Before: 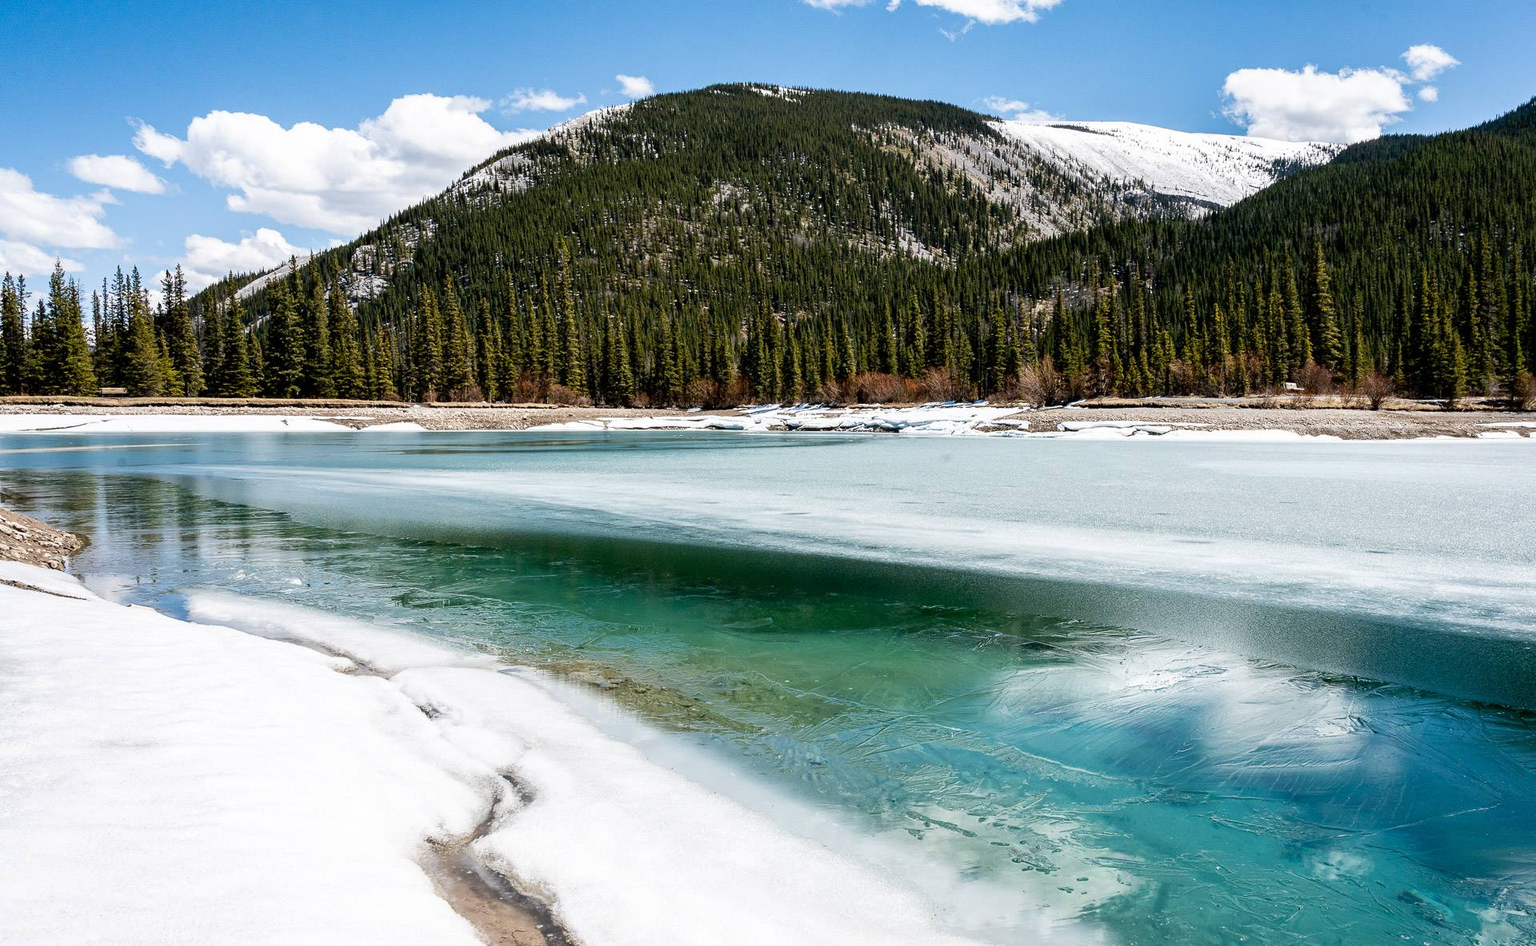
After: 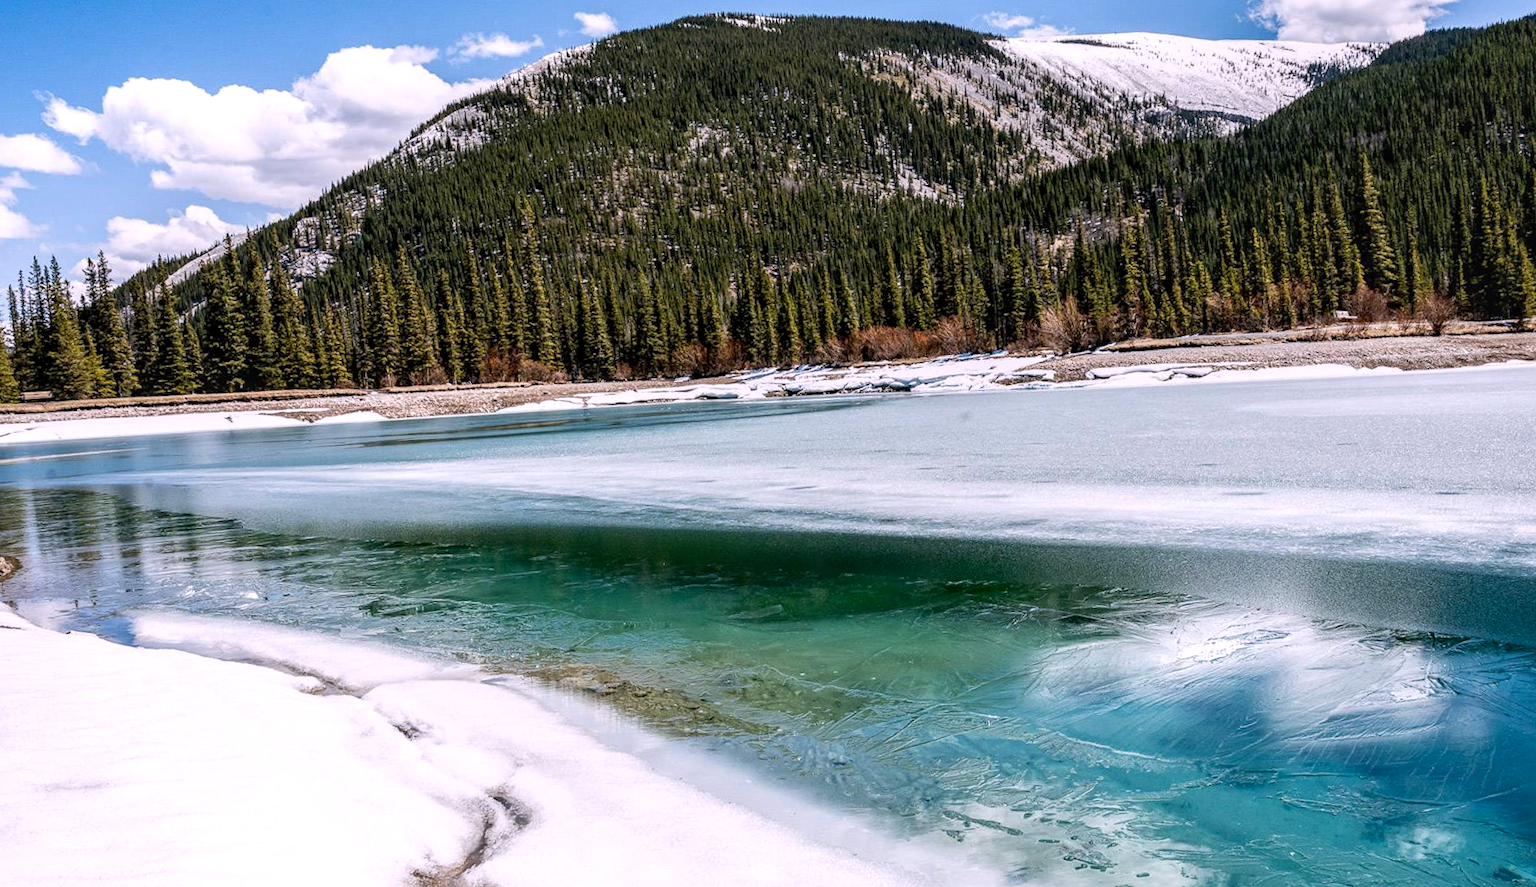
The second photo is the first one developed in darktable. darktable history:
white balance: red 1.05, blue 1.072
crop and rotate: angle -1.69°
rotate and perspective: rotation -5°, crop left 0.05, crop right 0.952, crop top 0.11, crop bottom 0.89
local contrast: highlights 25%, detail 130%
